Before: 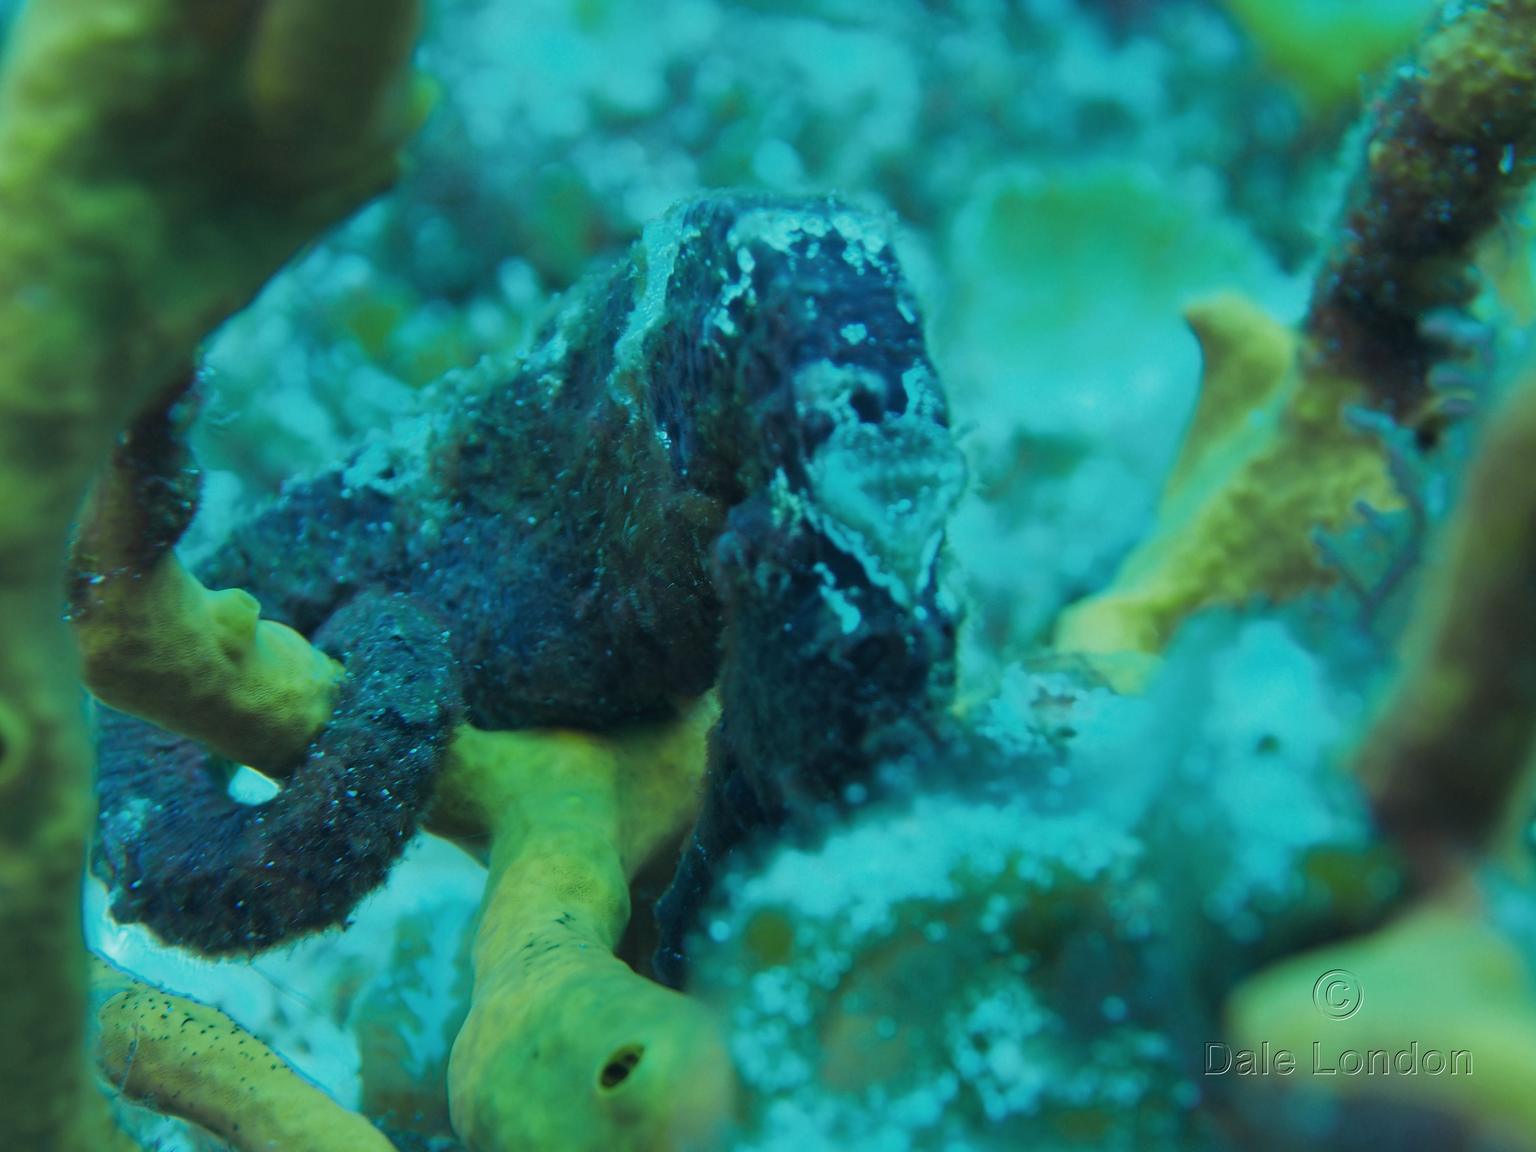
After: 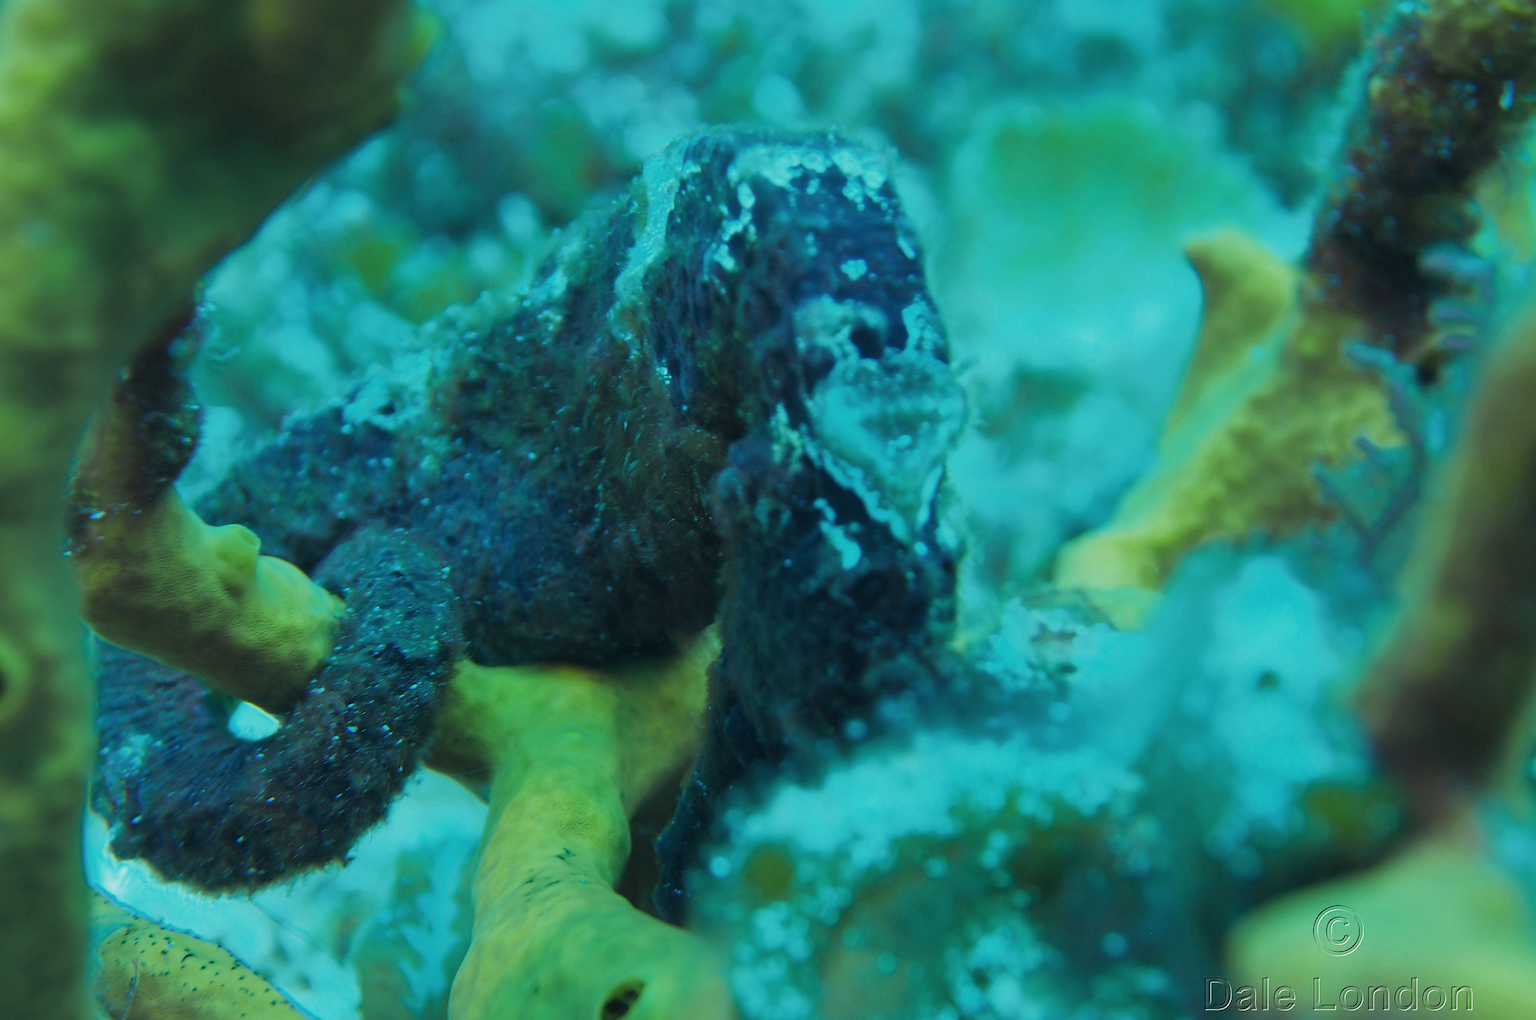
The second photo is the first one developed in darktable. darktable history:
crop and rotate: top 5.611%, bottom 5.749%
